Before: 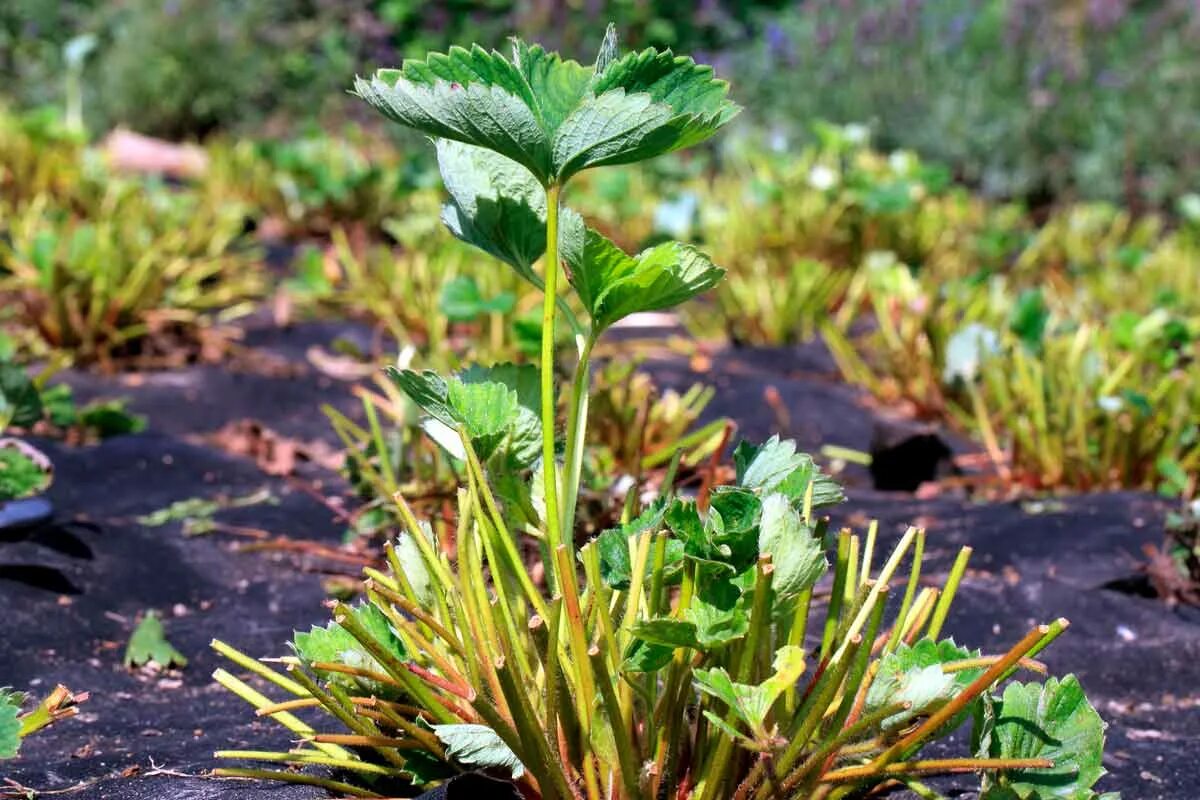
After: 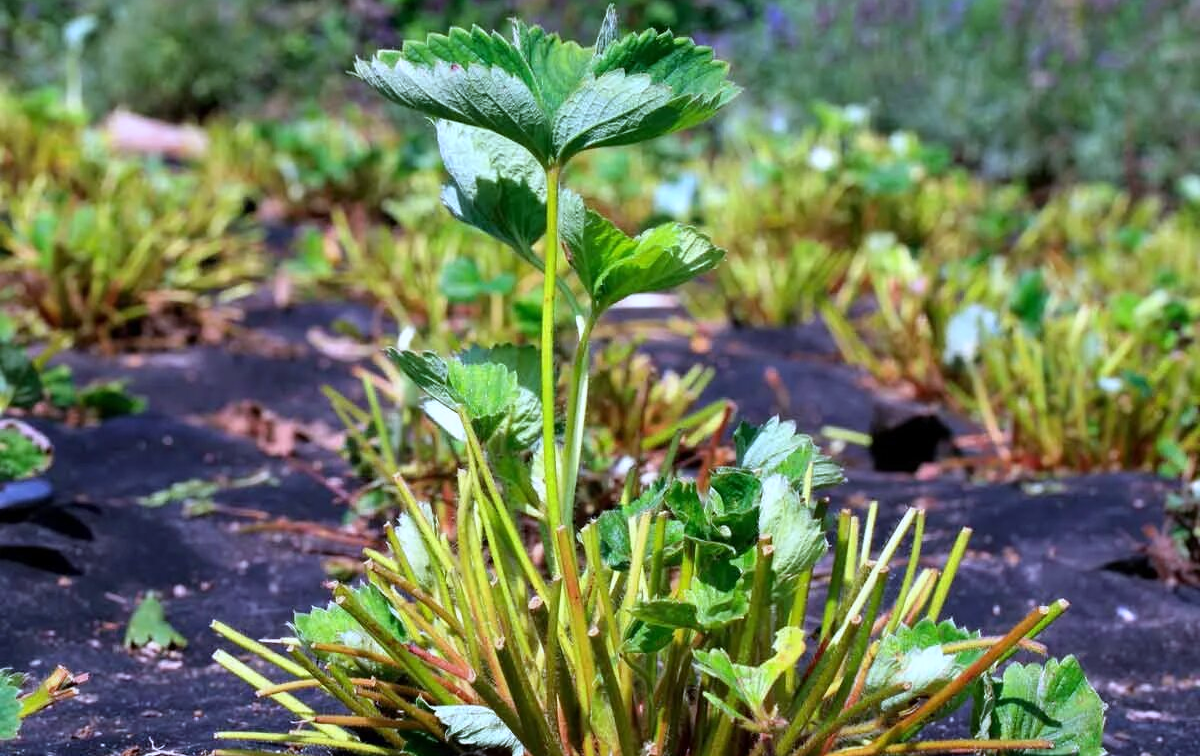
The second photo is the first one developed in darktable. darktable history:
crop and rotate: top 2.479%, bottom 3.018%
white balance: red 0.931, blue 1.11
